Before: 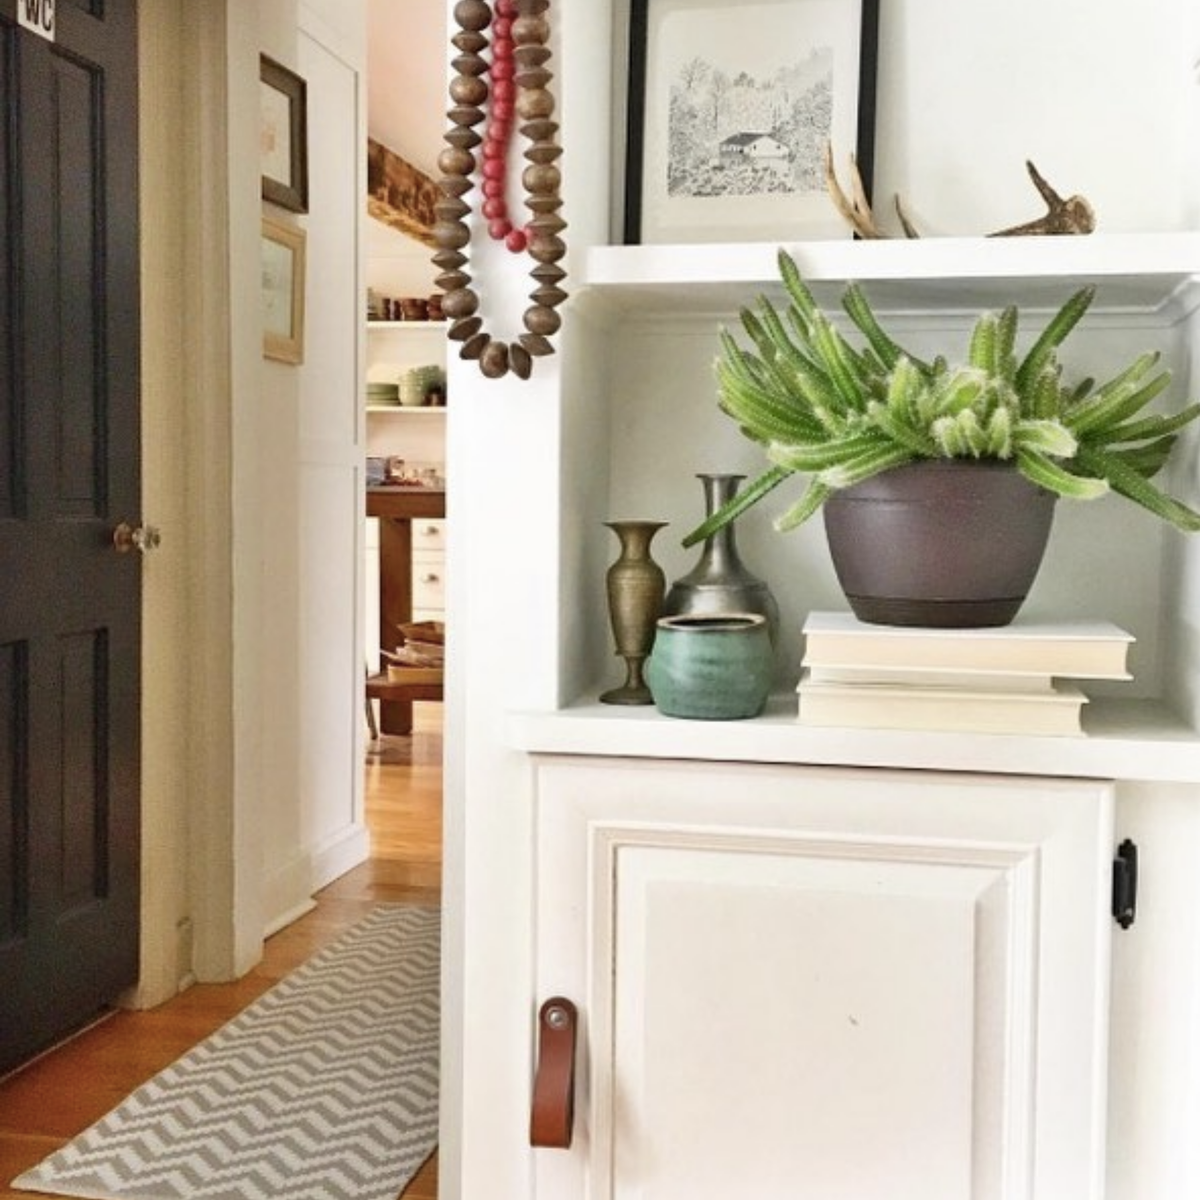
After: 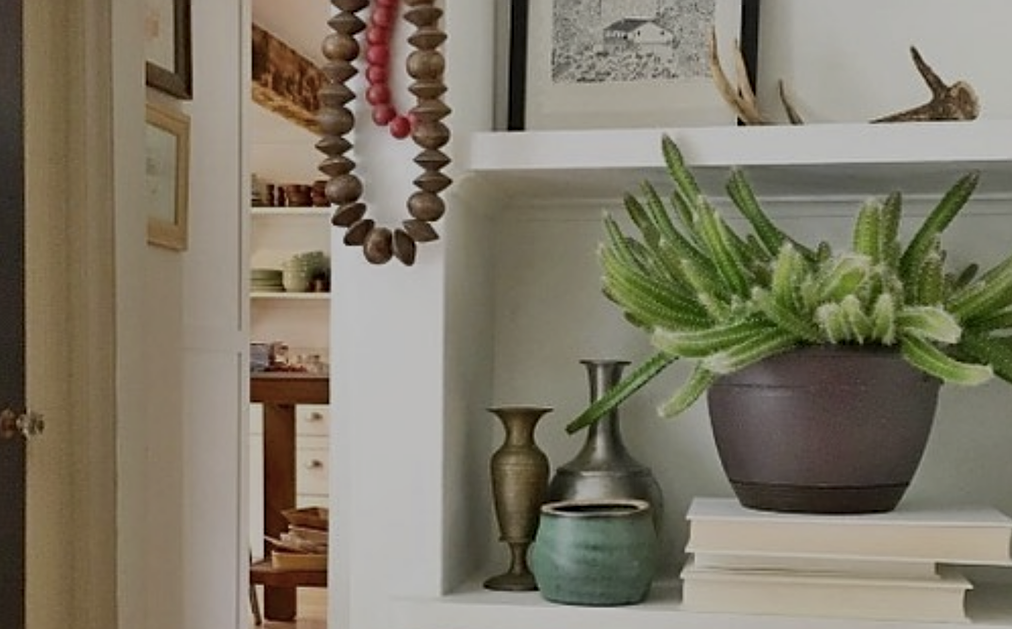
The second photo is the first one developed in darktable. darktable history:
sharpen: on, module defaults
crop and rotate: left 9.676%, top 9.514%, right 5.924%, bottom 38.033%
exposure: exposure -0.951 EV, compensate exposure bias true, compensate highlight preservation false
